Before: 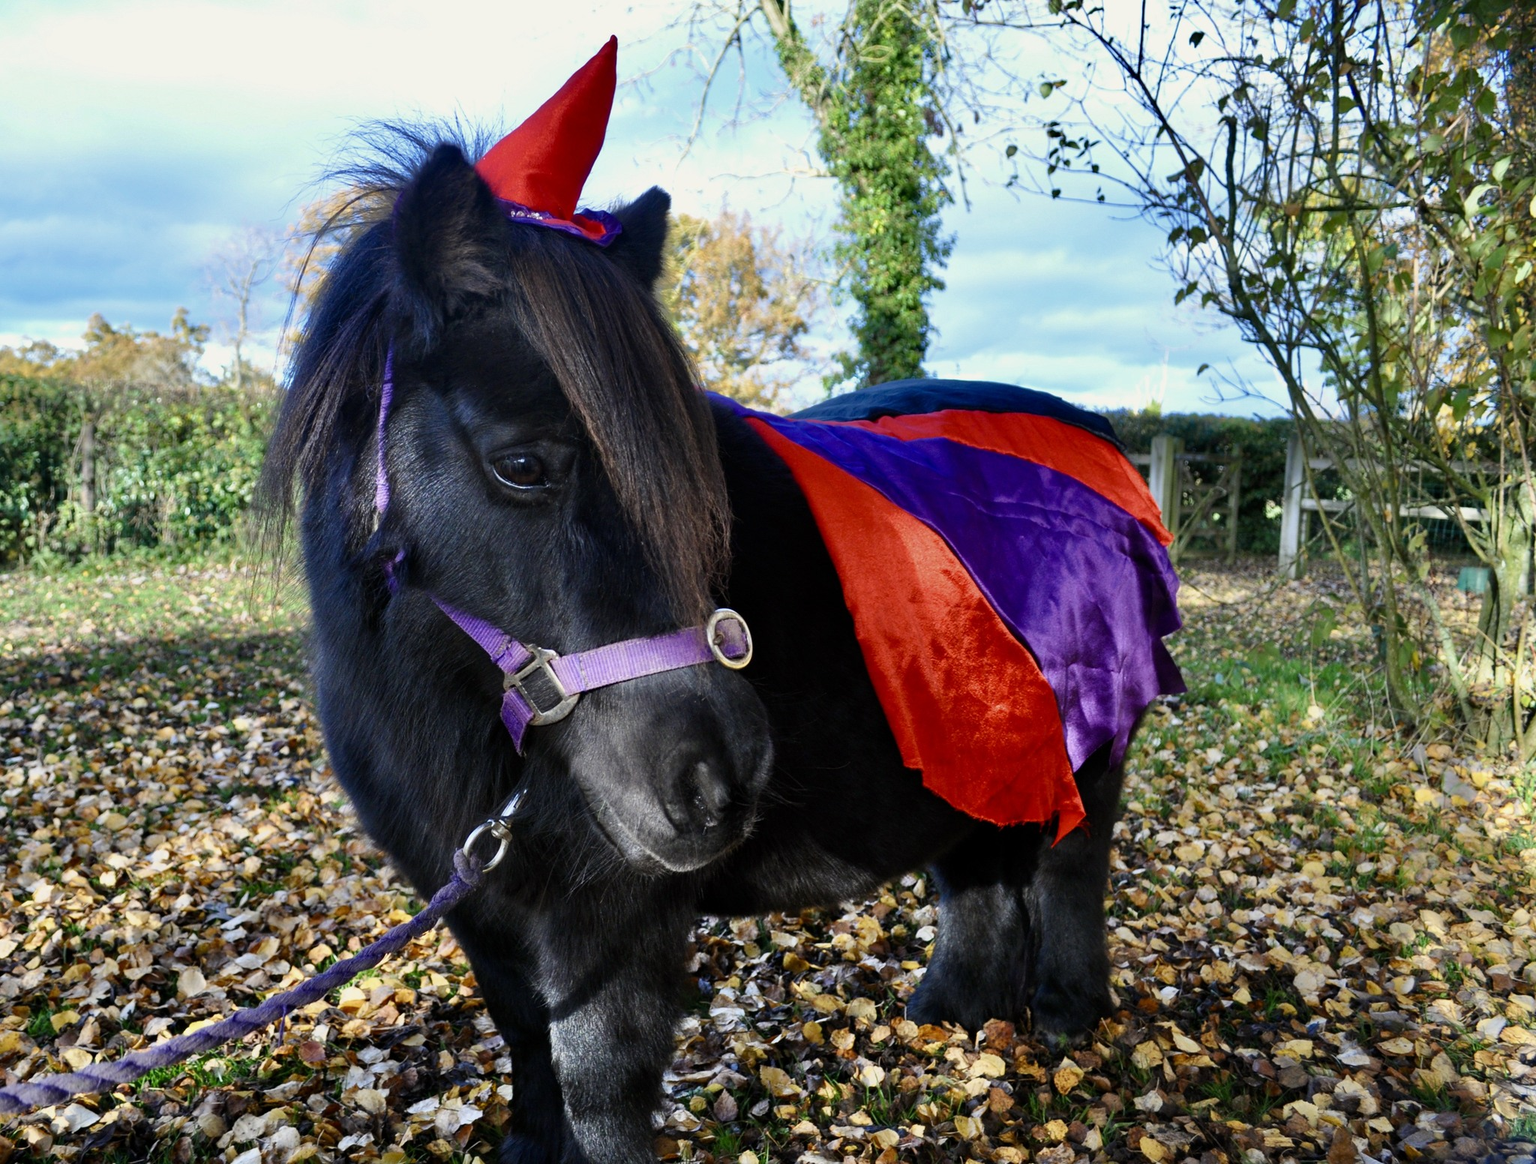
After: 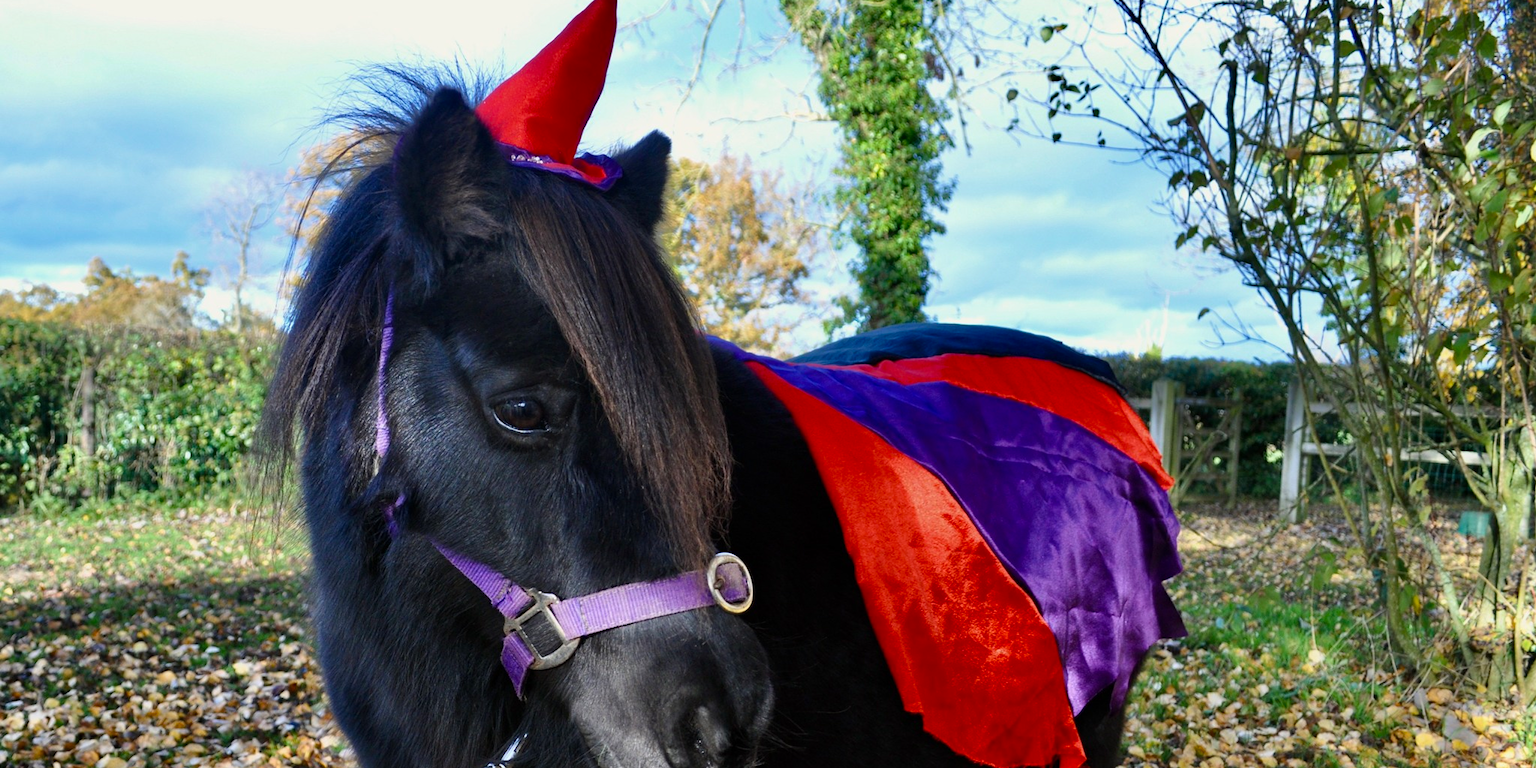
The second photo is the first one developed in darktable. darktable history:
crop and rotate: top 4.869%, bottom 29.126%
